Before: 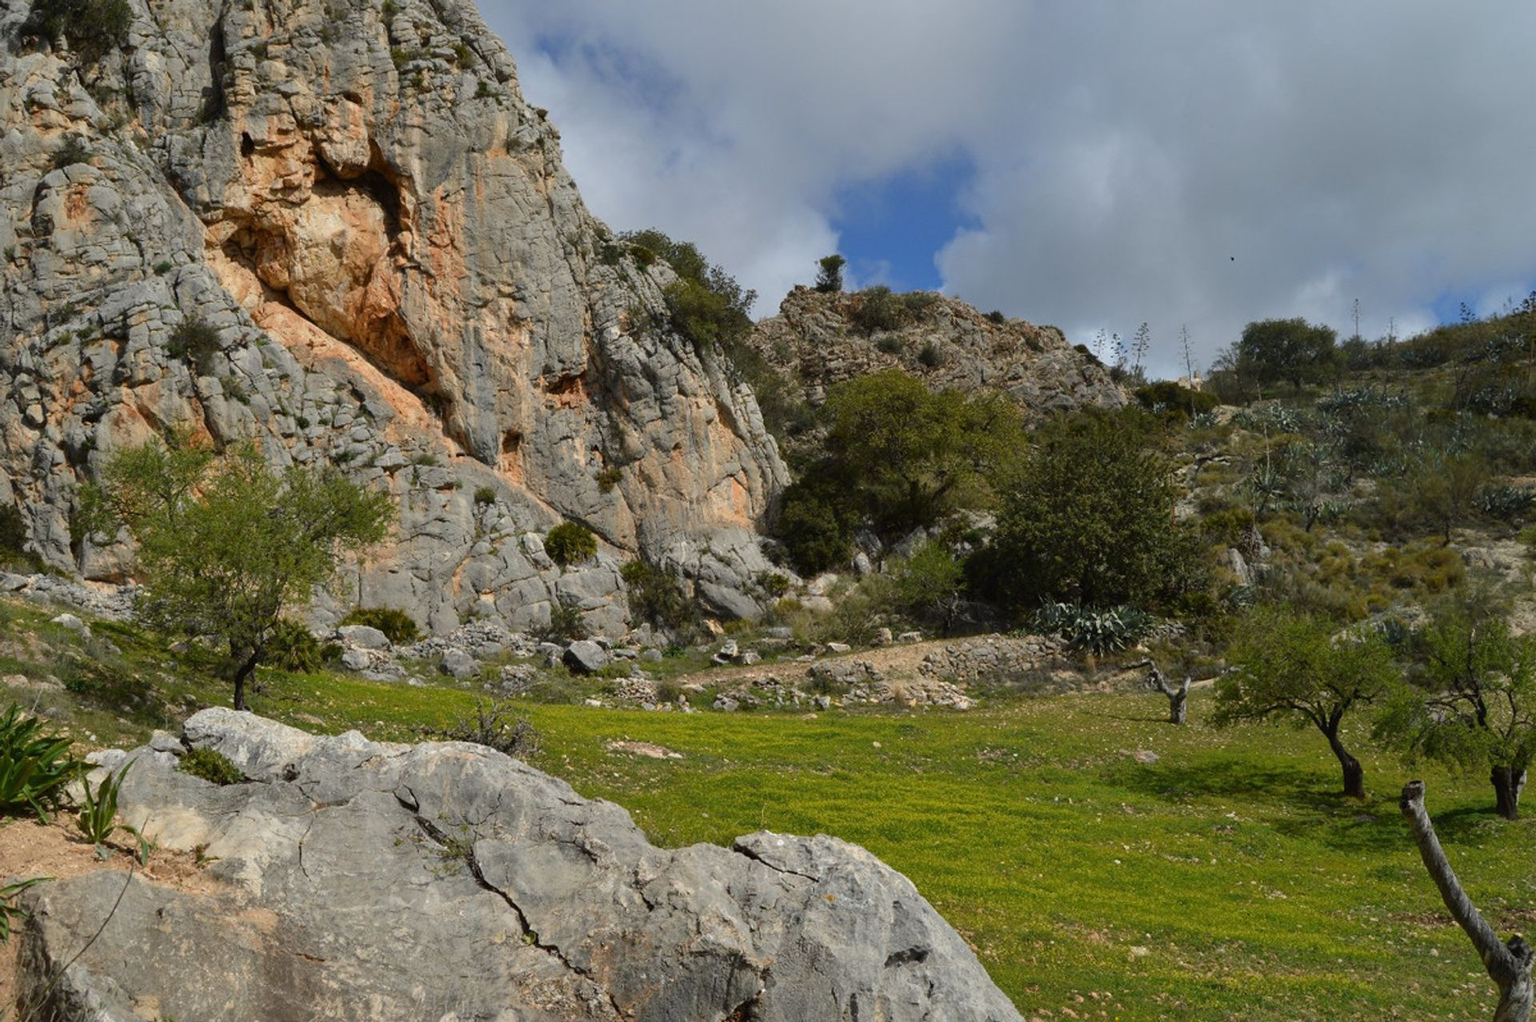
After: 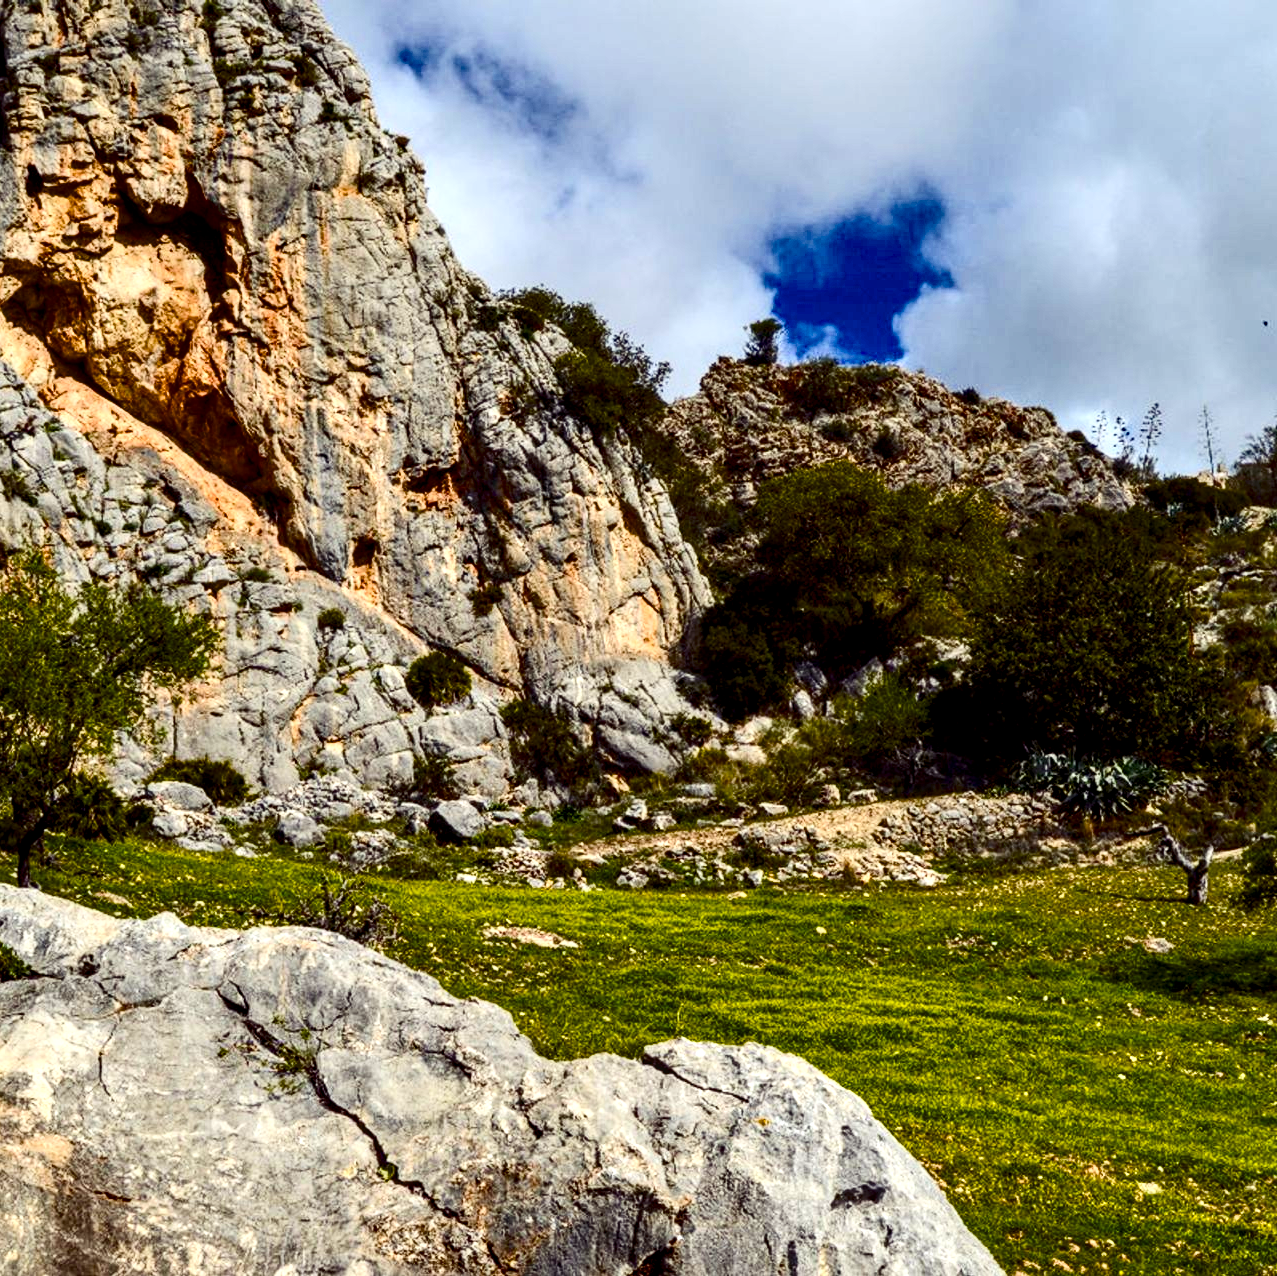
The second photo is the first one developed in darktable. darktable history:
local contrast: detail 150%
exposure: black level correction 0.001, exposure 0.5 EV, compensate highlight preservation false
crop and rotate: left 14.334%, right 19.137%
contrast brightness saturation: contrast 0.292
color balance rgb: shadows lift › luminance -21.376%, shadows lift › chroma 8.997%, shadows lift › hue 285.81°, global offset › hue 169.33°, linear chroma grading › global chroma 24.975%, perceptual saturation grading › global saturation 20%, perceptual saturation grading › highlights -25.64%, perceptual saturation grading › shadows 49.462%, saturation formula JzAzBz (2021)
